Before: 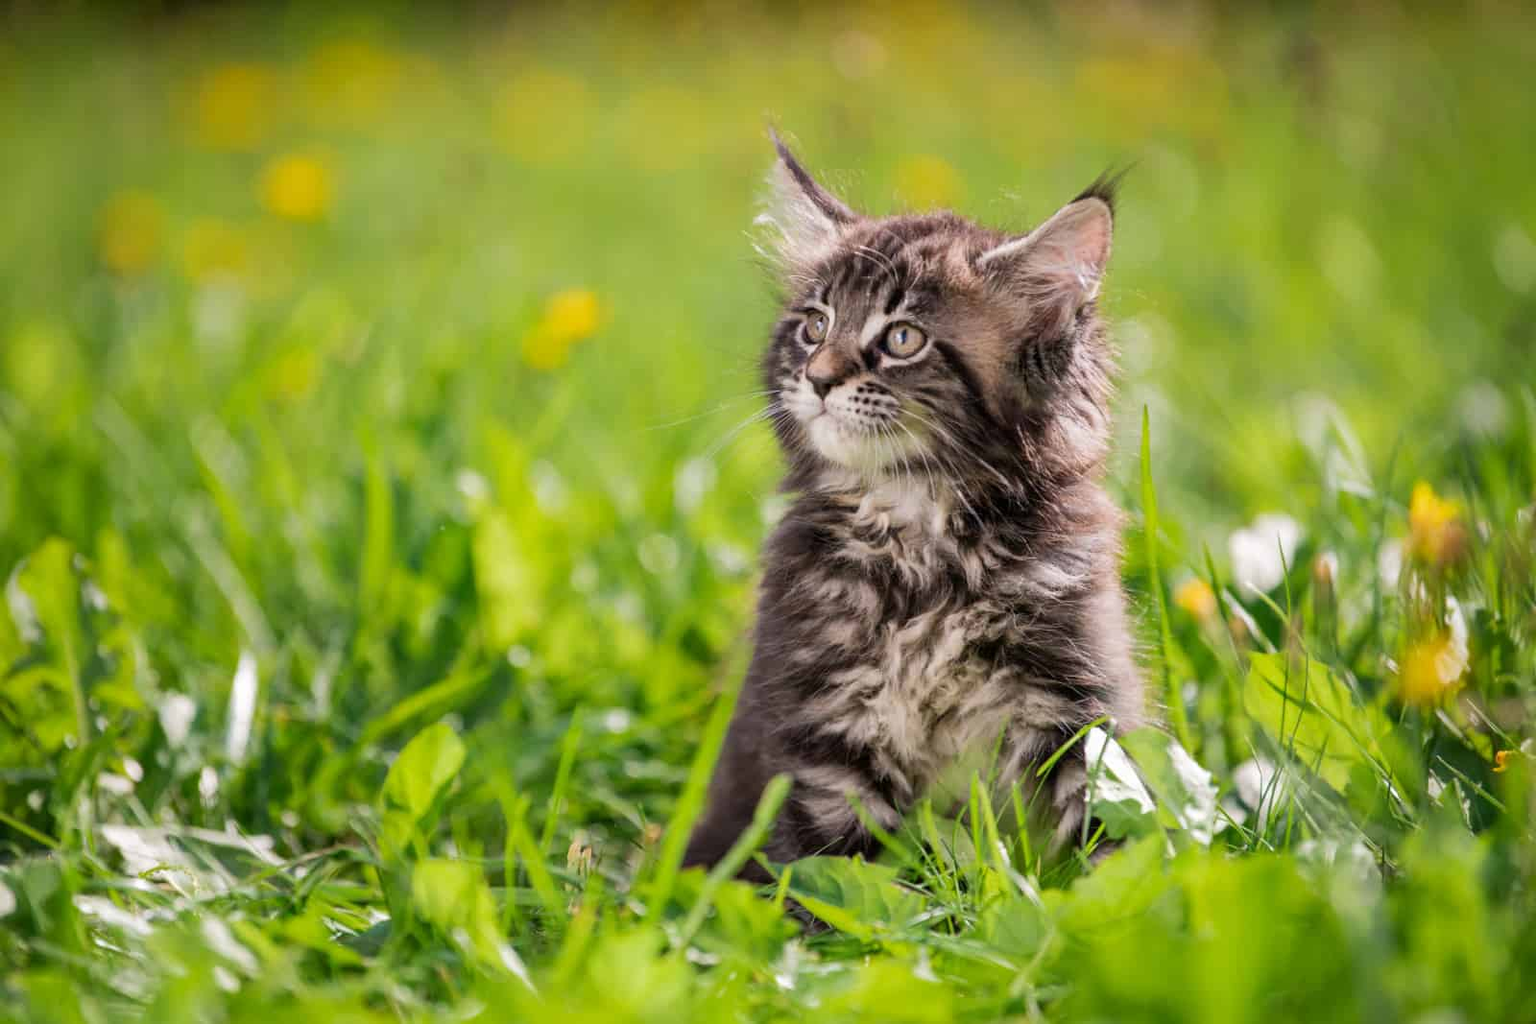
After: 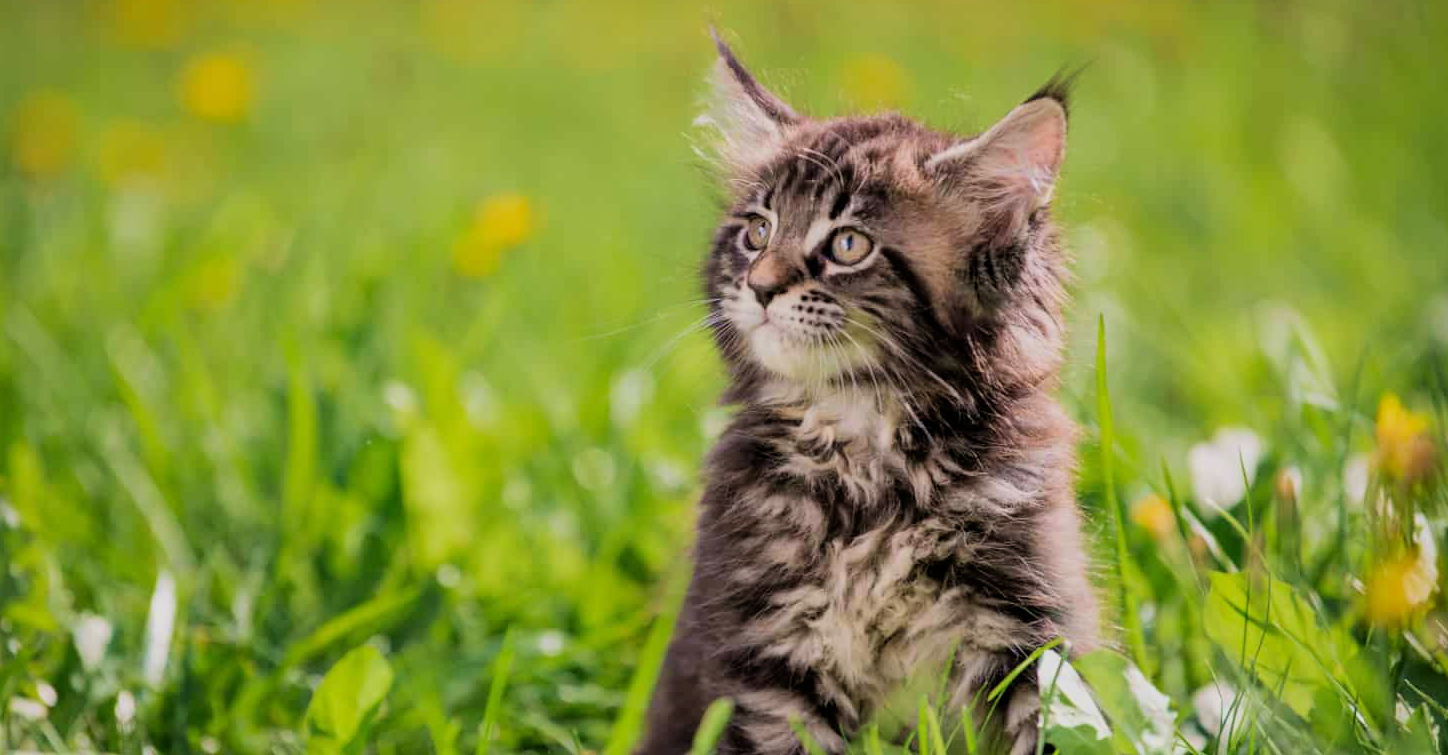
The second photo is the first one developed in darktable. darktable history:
velvia: on, module defaults
crop: left 5.798%, top 10.166%, right 3.696%, bottom 19.026%
filmic rgb: black relative exposure -8.13 EV, white relative exposure 3.76 EV, hardness 4.45, color science v6 (2022)
